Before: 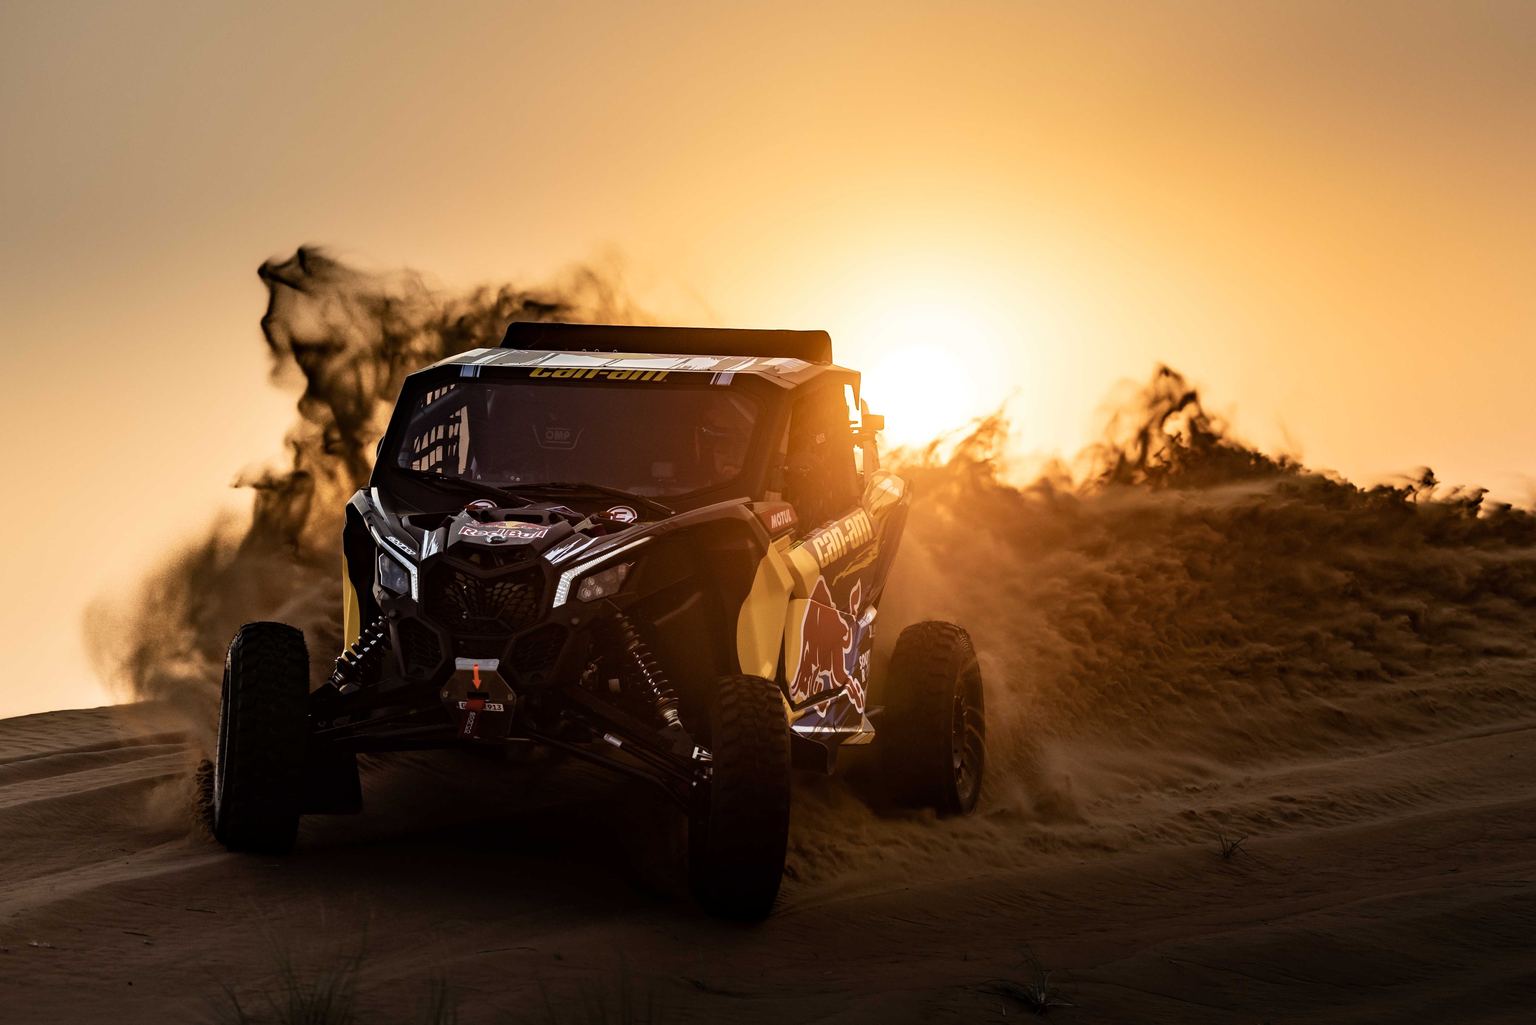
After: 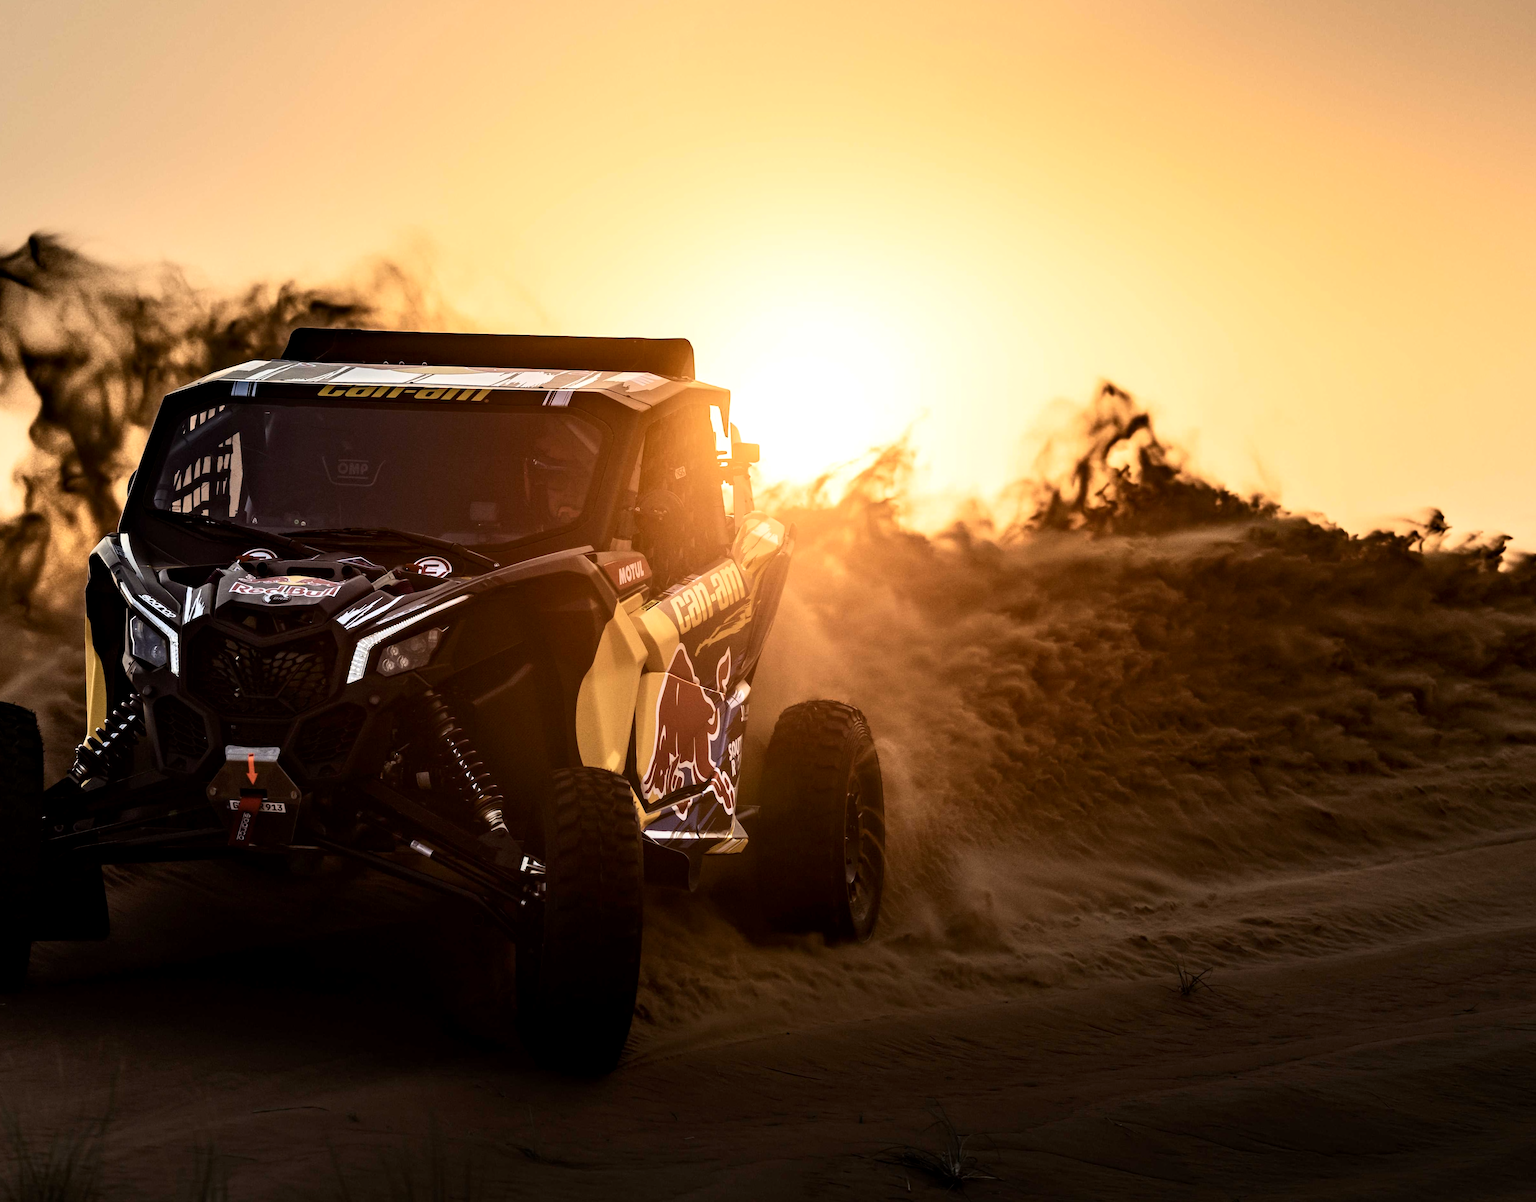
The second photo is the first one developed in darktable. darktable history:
crop and rotate: left 17.902%, top 5.778%, right 1.806%
contrast brightness saturation: contrast 0.239, brightness 0.093
local contrast: highlights 101%, shadows 100%, detail 119%, midtone range 0.2
